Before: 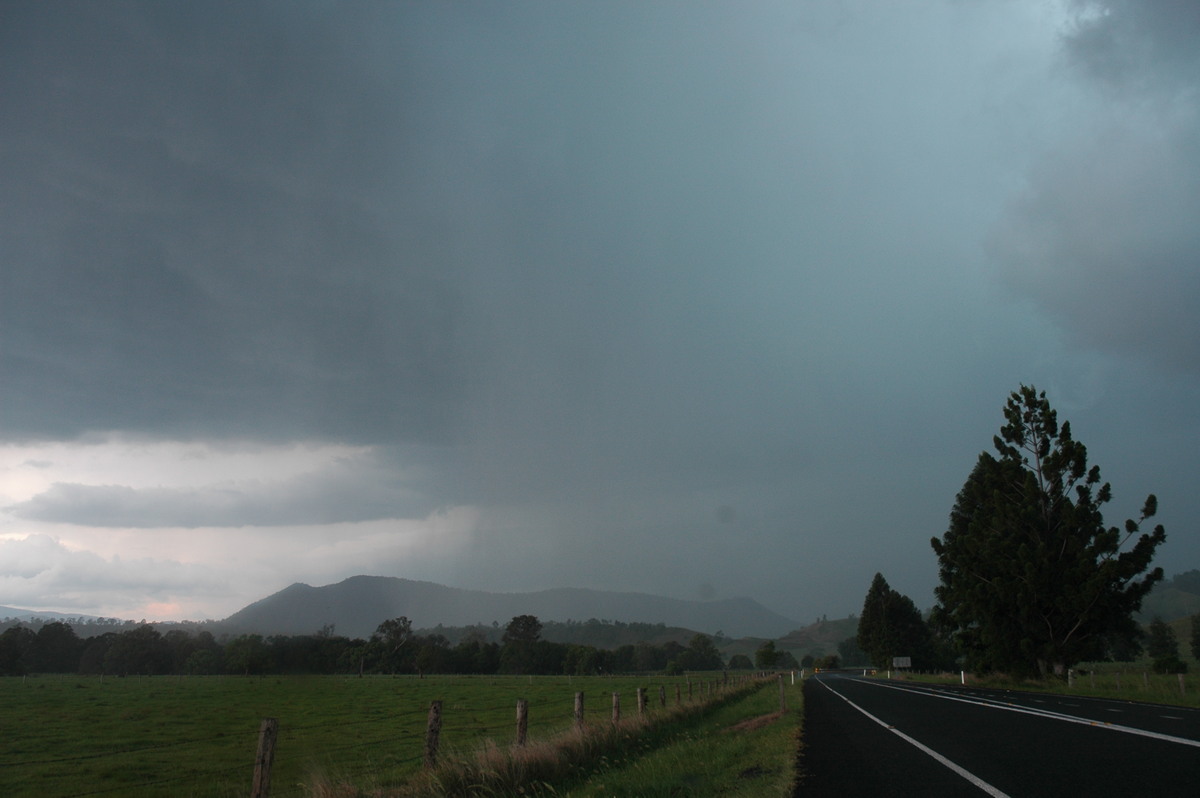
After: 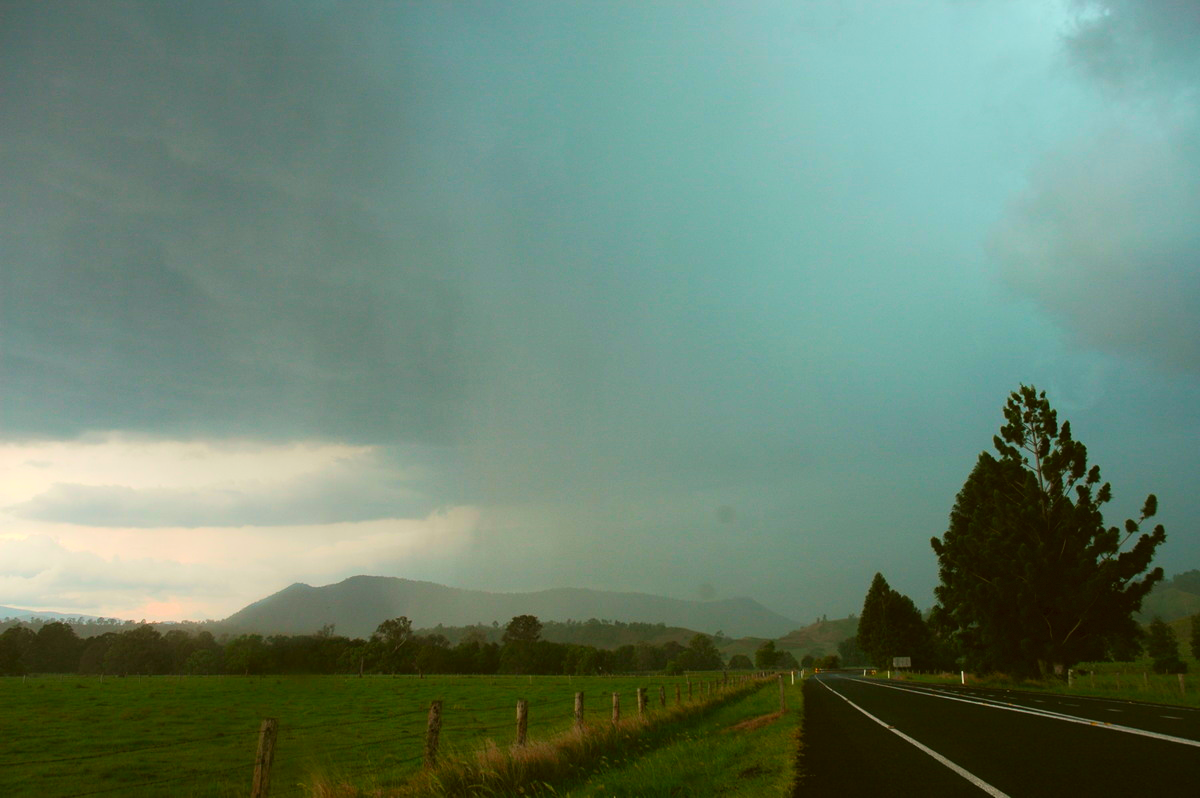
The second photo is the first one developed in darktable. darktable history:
velvia: on, module defaults
contrast brightness saturation: contrast 0.195, brightness 0.197, saturation 0.784
color correction: highlights a* -1.5, highlights b* 10.42, shadows a* 0.648, shadows b* 18.8
